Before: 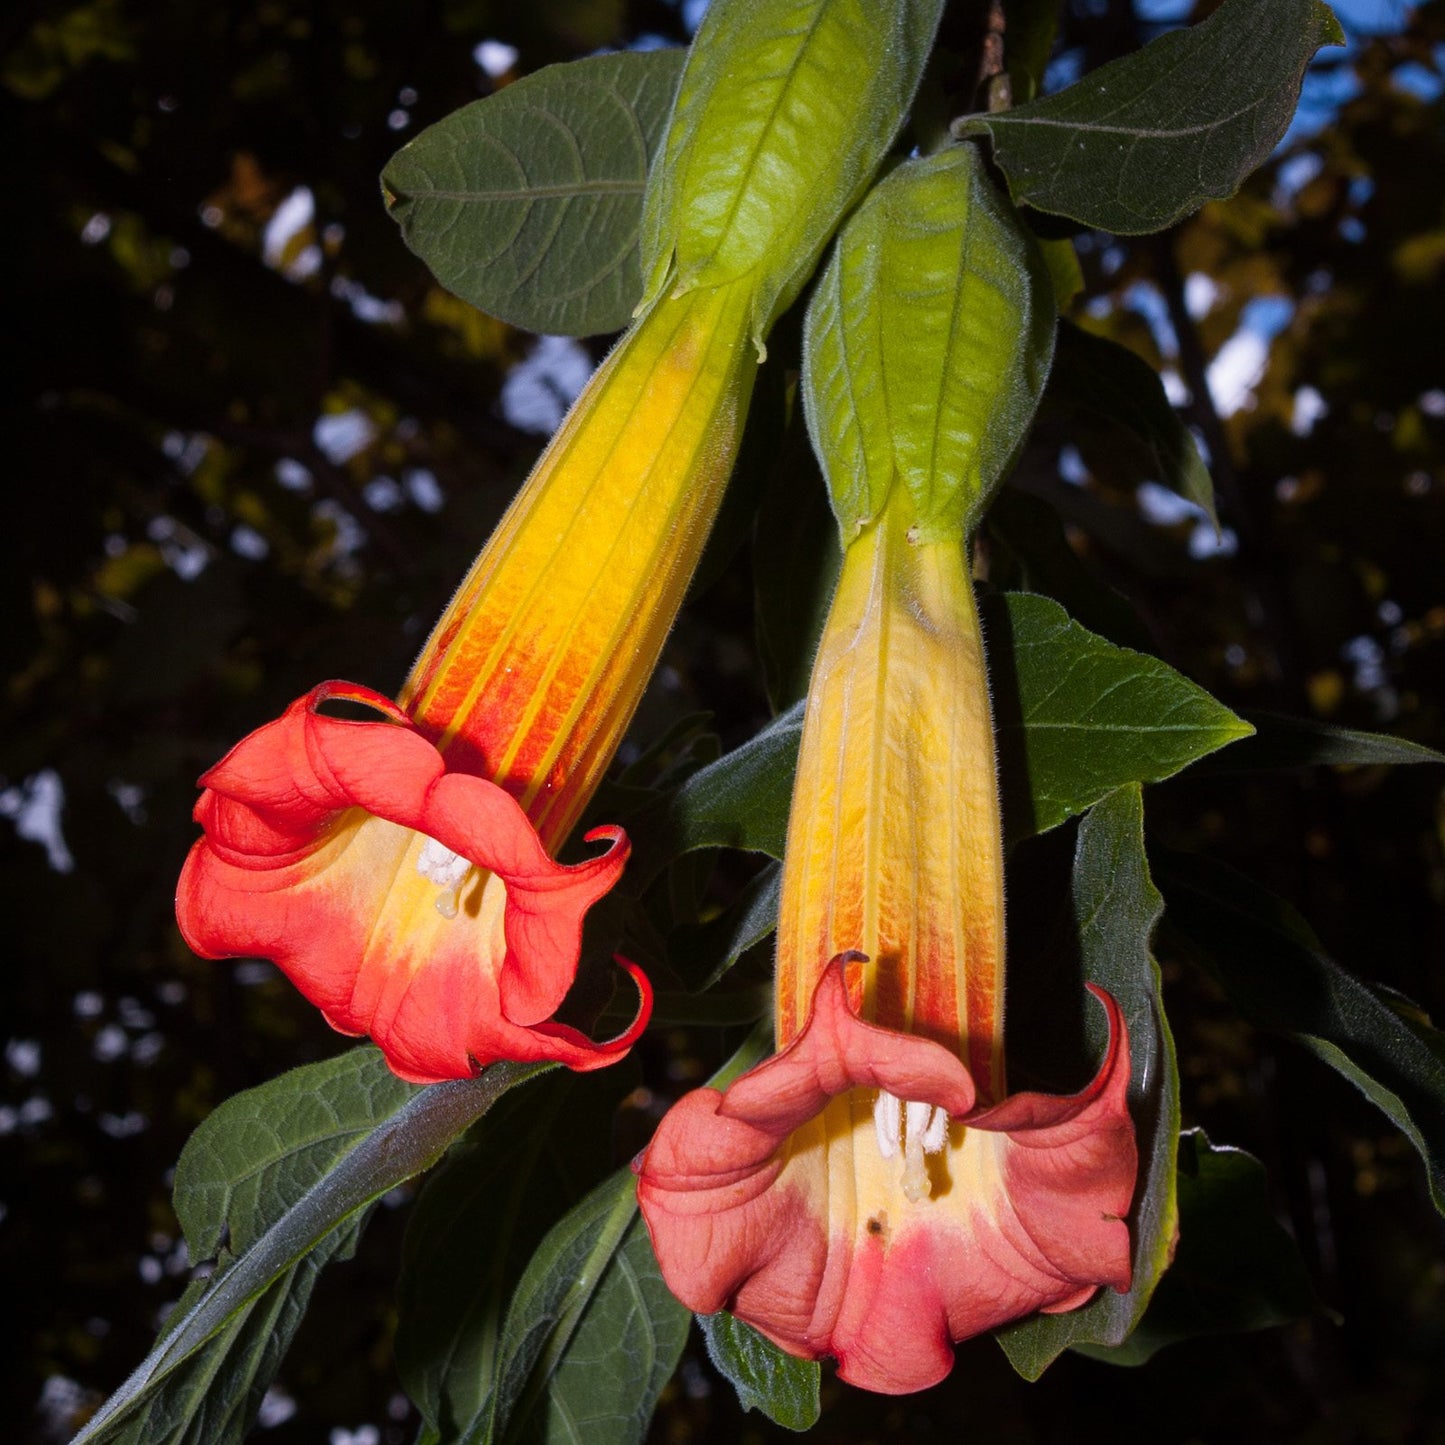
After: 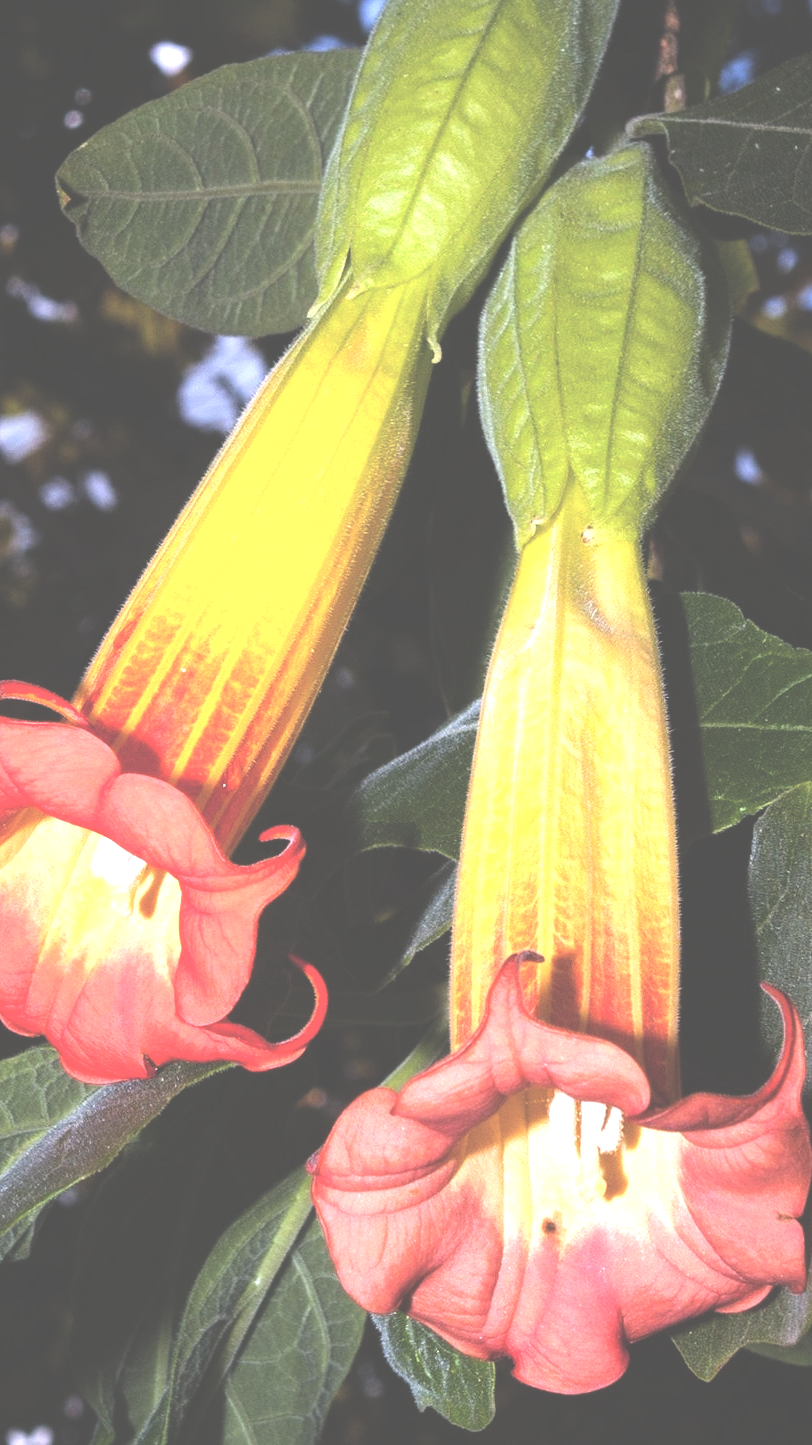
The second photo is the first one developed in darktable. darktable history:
exposure: black level correction -0.071, exposure 0.5 EV, compensate highlight preservation false
color correction: saturation 0.98
crop and rotate: left 22.516%, right 21.234%
tone equalizer: -8 EV -0.75 EV, -7 EV -0.7 EV, -6 EV -0.6 EV, -5 EV -0.4 EV, -3 EV 0.4 EV, -2 EV 0.6 EV, -1 EV 0.7 EV, +0 EV 0.75 EV, edges refinement/feathering 500, mask exposure compensation -1.57 EV, preserve details no
